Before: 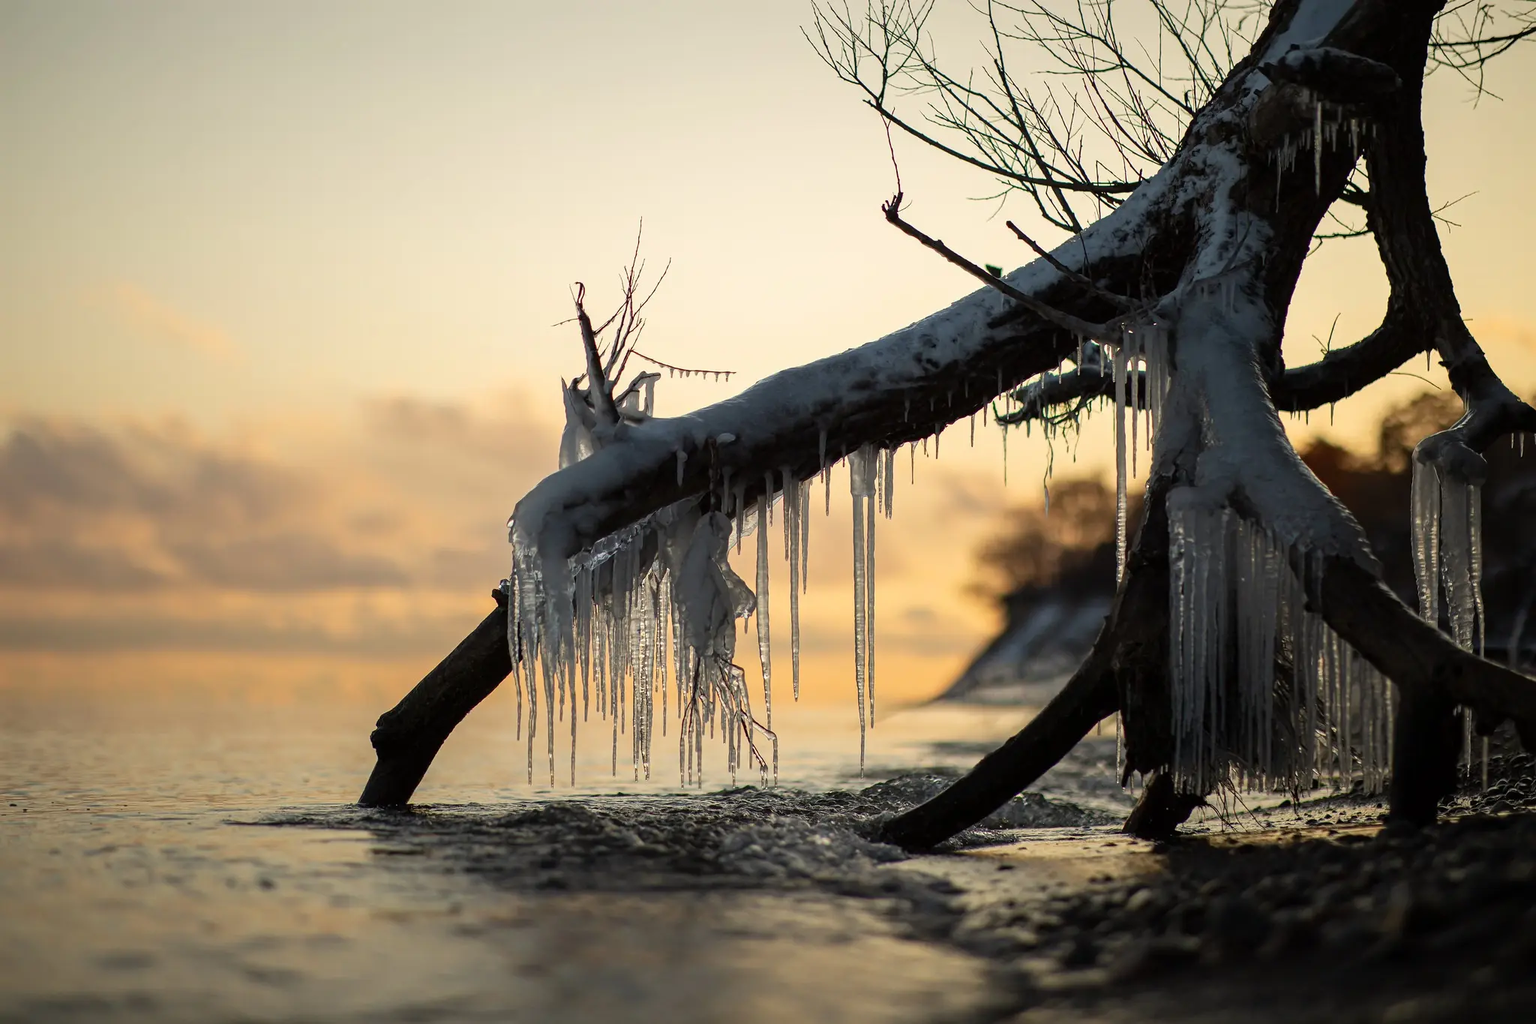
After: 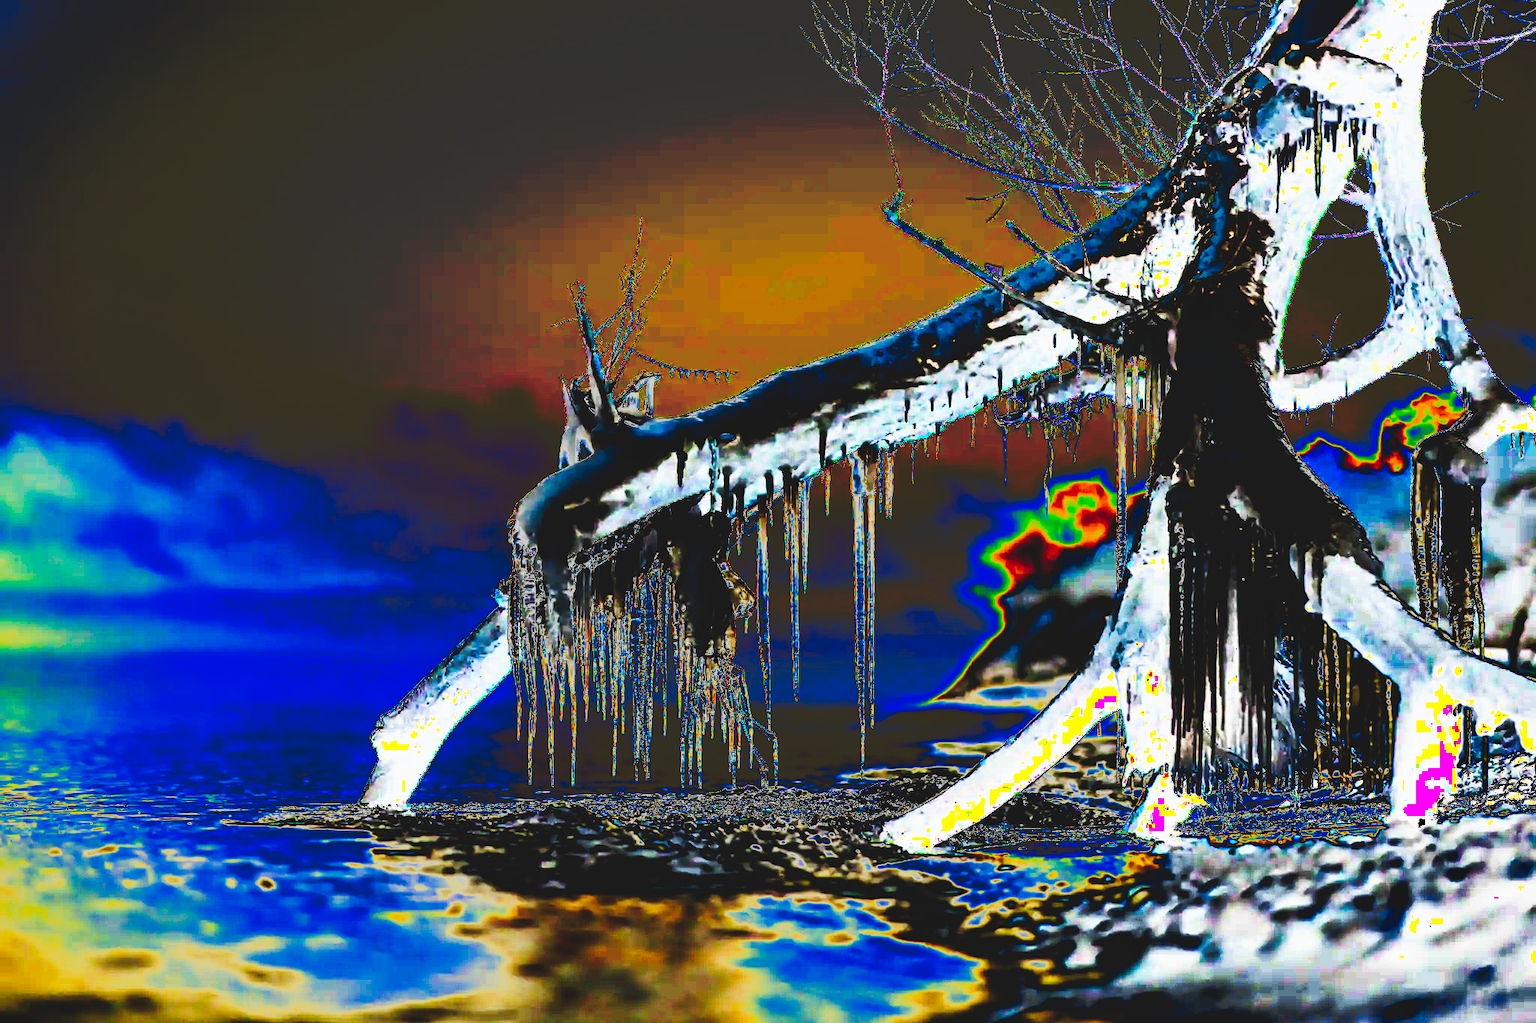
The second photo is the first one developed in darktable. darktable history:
shadows and highlights: shadows 24.5, highlights -78.15, soften with gaussian
tone curve: curves: ch0 [(0, 0) (0.003, 0.99) (0.011, 0.983) (0.025, 0.934) (0.044, 0.719) (0.069, 0.382) (0.1, 0.204) (0.136, 0.093) (0.177, 0.094) (0.224, 0.093) (0.277, 0.098) (0.335, 0.214) (0.399, 0.616) (0.468, 0.827) (0.543, 0.464) (0.623, 0.145) (0.709, 0.127) (0.801, 0.187) (0.898, 0.203) (1, 1)], preserve colors none
